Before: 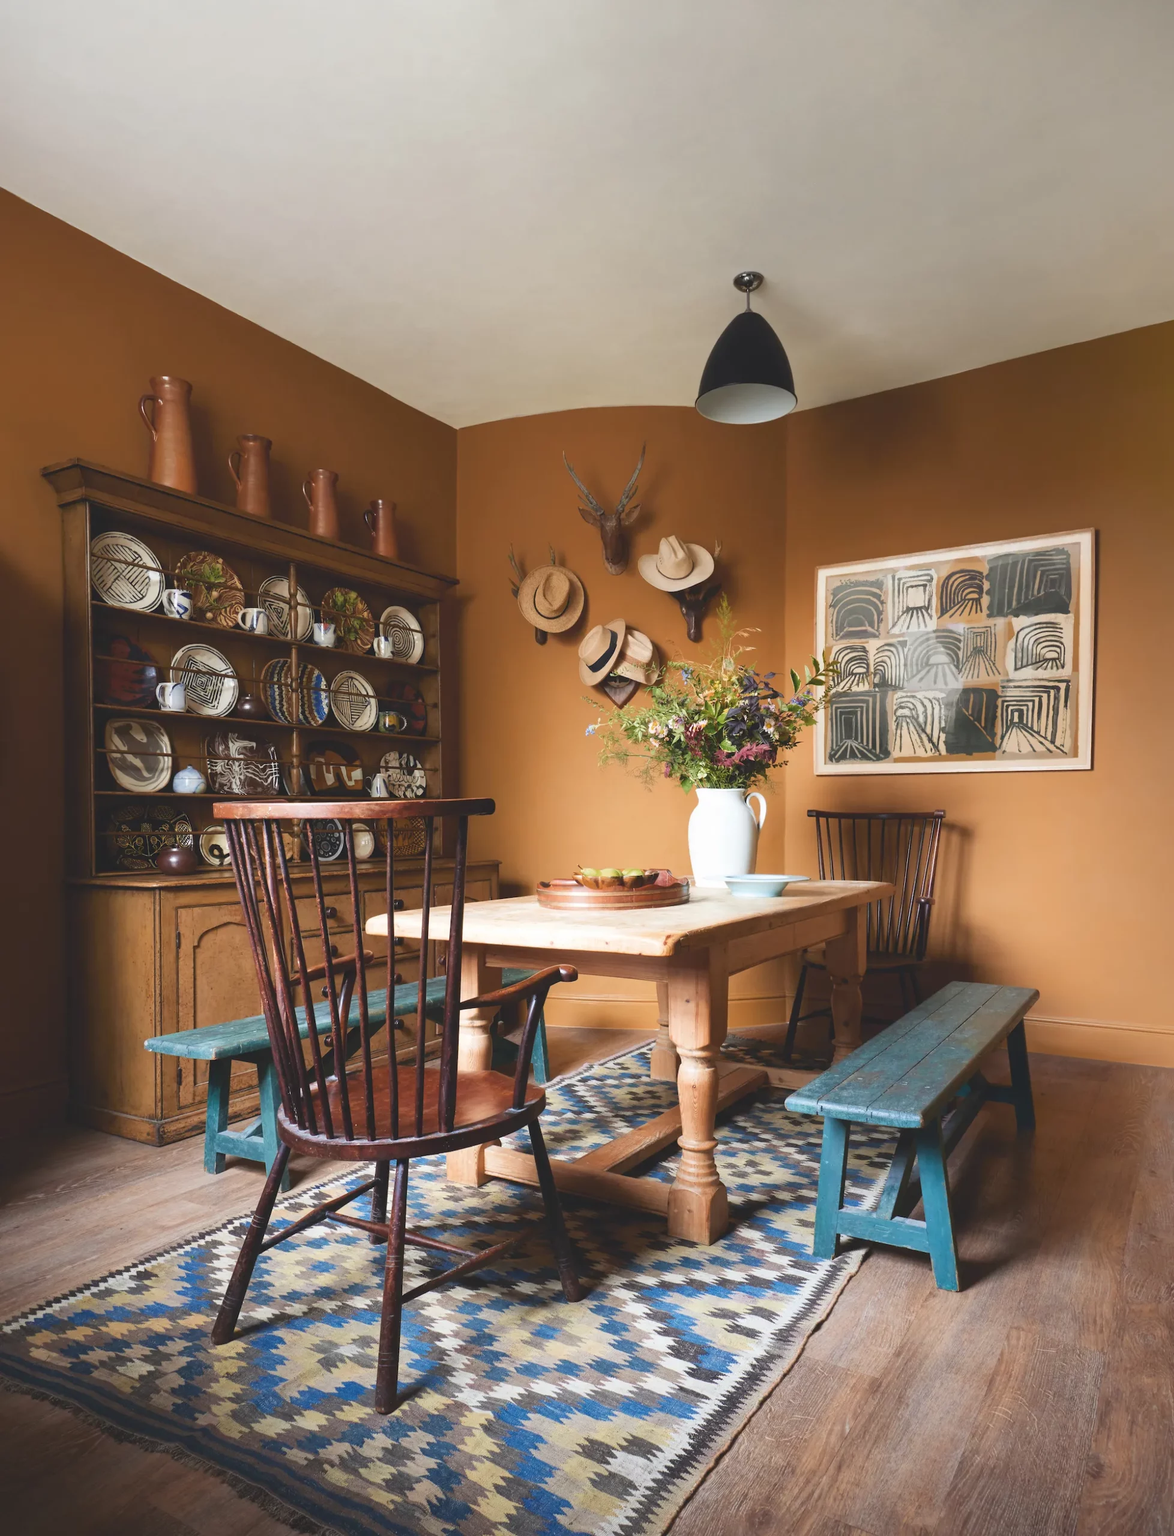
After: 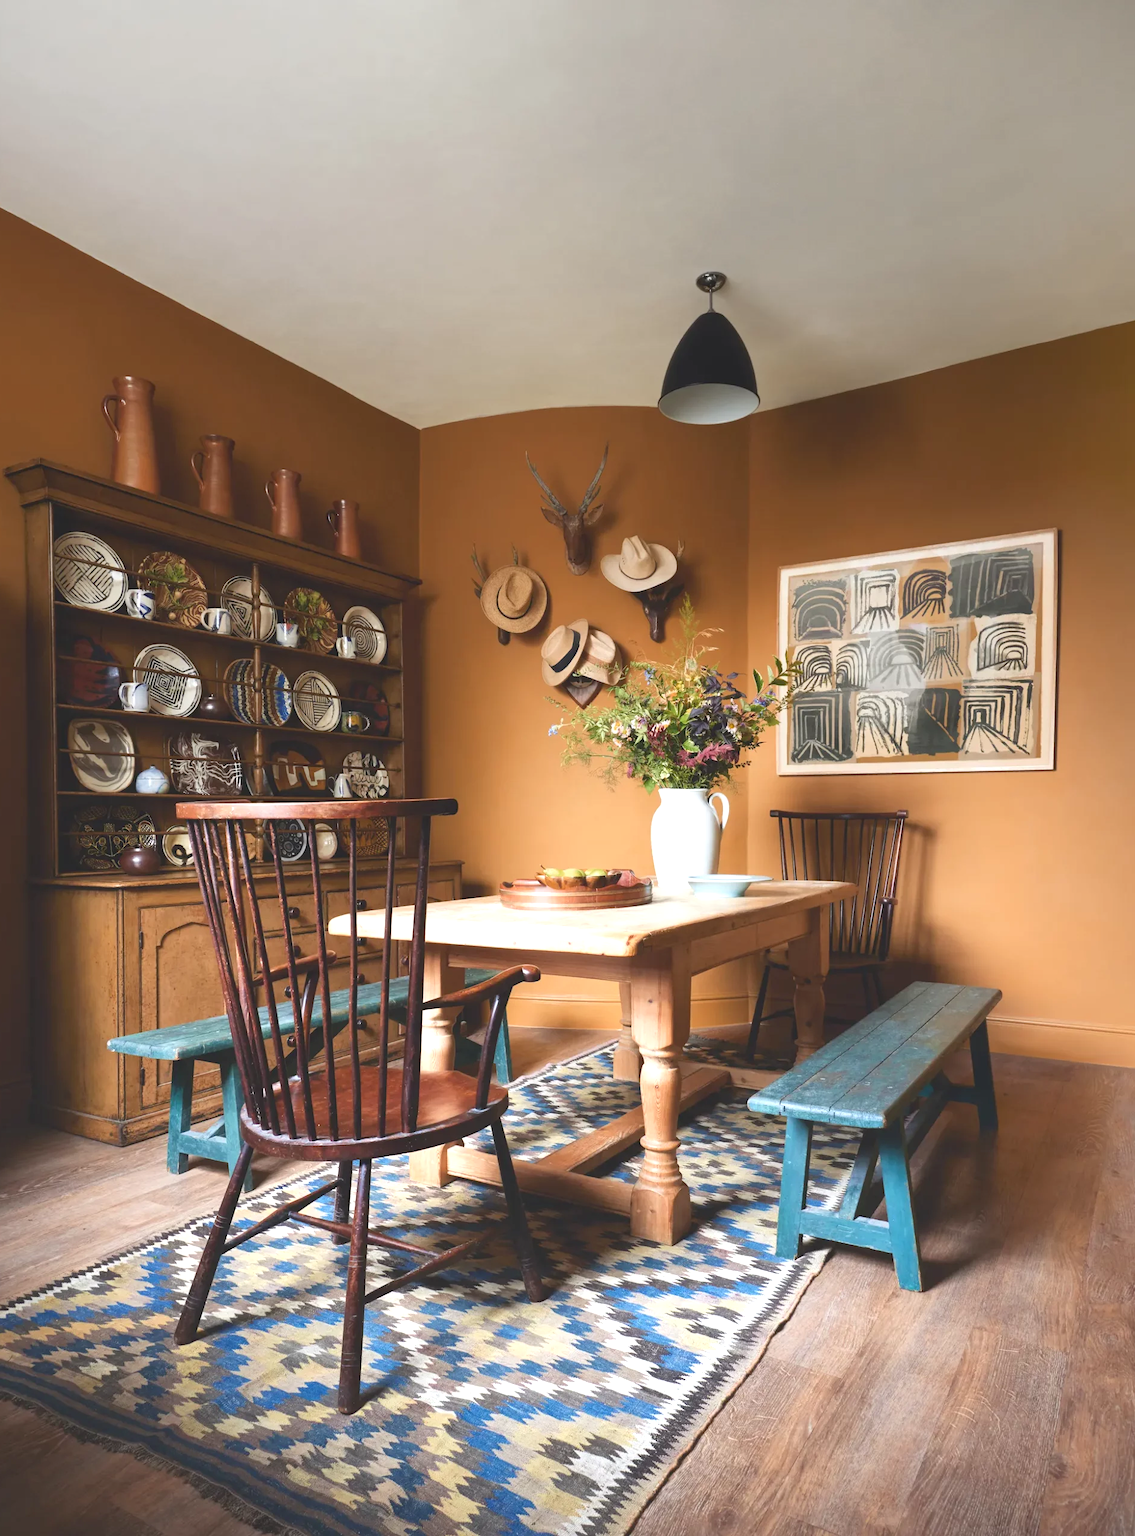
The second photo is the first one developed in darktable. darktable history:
exposure: exposure 0.556 EV, compensate highlight preservation false
crop and rotate: left 3.238%
graduated density: on, module defaults
